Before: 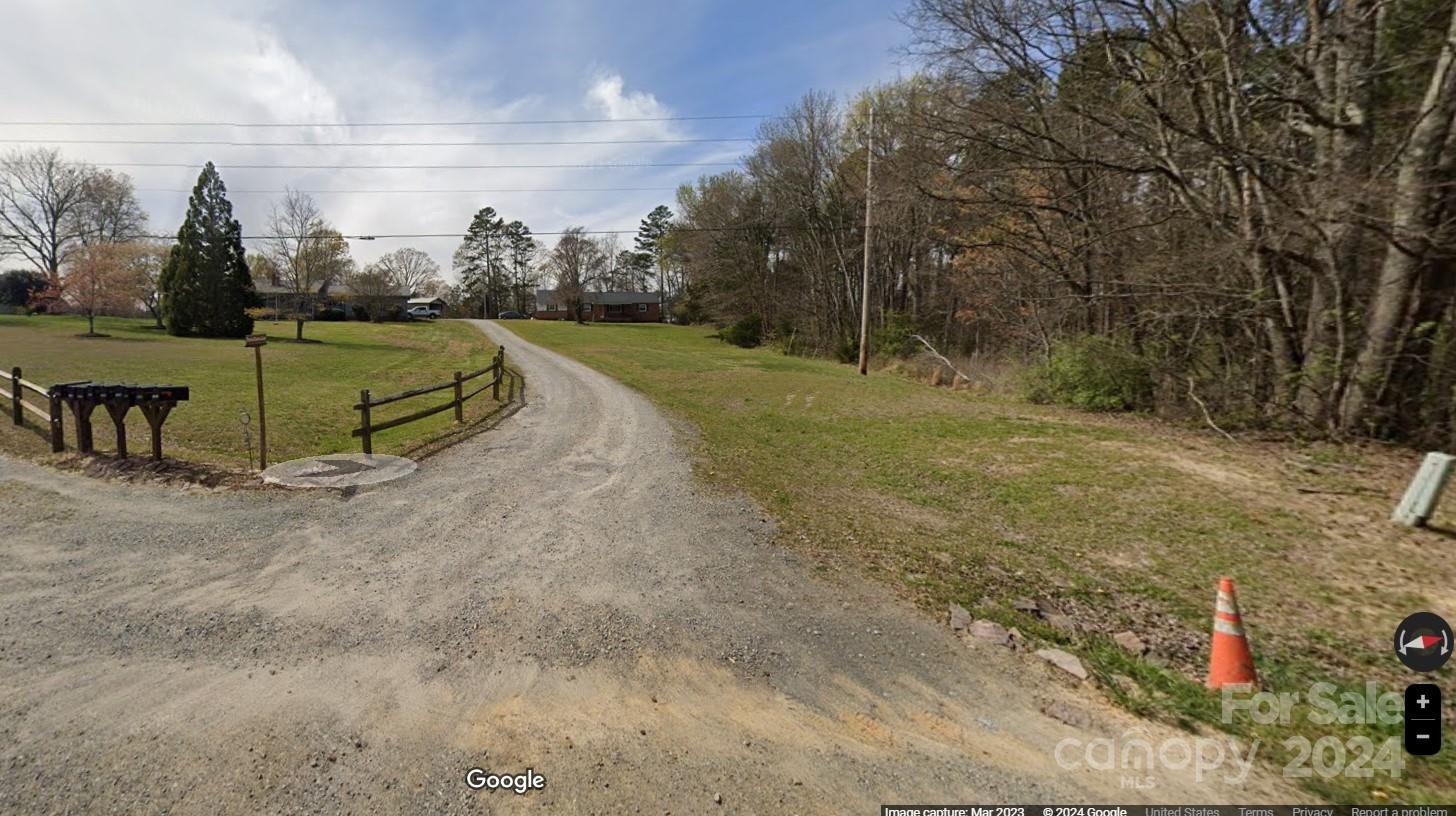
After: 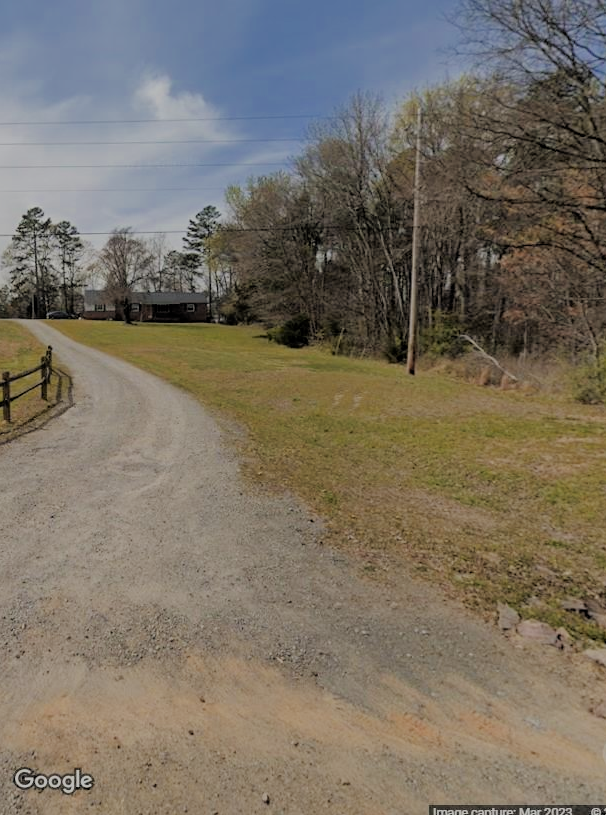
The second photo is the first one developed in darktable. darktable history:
filmic rgb: middle gray luminance 3.34%, black relative exposure -5.94 EV, white relative exposure 6.39 EV, dynamic range scaling 21.7%, target black luminance 0%, hardness 2.31, latitude 46.68%, contrast 0.782, highlights saturation mix 98.93%, shadows ↔ highlights balance 0.114%
color zones: curves: ch1 [(0, 0.469) (0.072, 0.457) (0.243, 0.494) (0.429, 0.5) (0.571, 0.5) (0.714, 0.5) (0.857, 0.5) (1, 0.469)]; ch2 [(0, 0.499) (0.143, 0.467) (0.242, 0.436) (0.429, 0.493) (0.571, 0.5) (0.714, 0.5) (0.857, 0.5) (1, 0.499)]
crop: left 31.051%, right 27.263%
